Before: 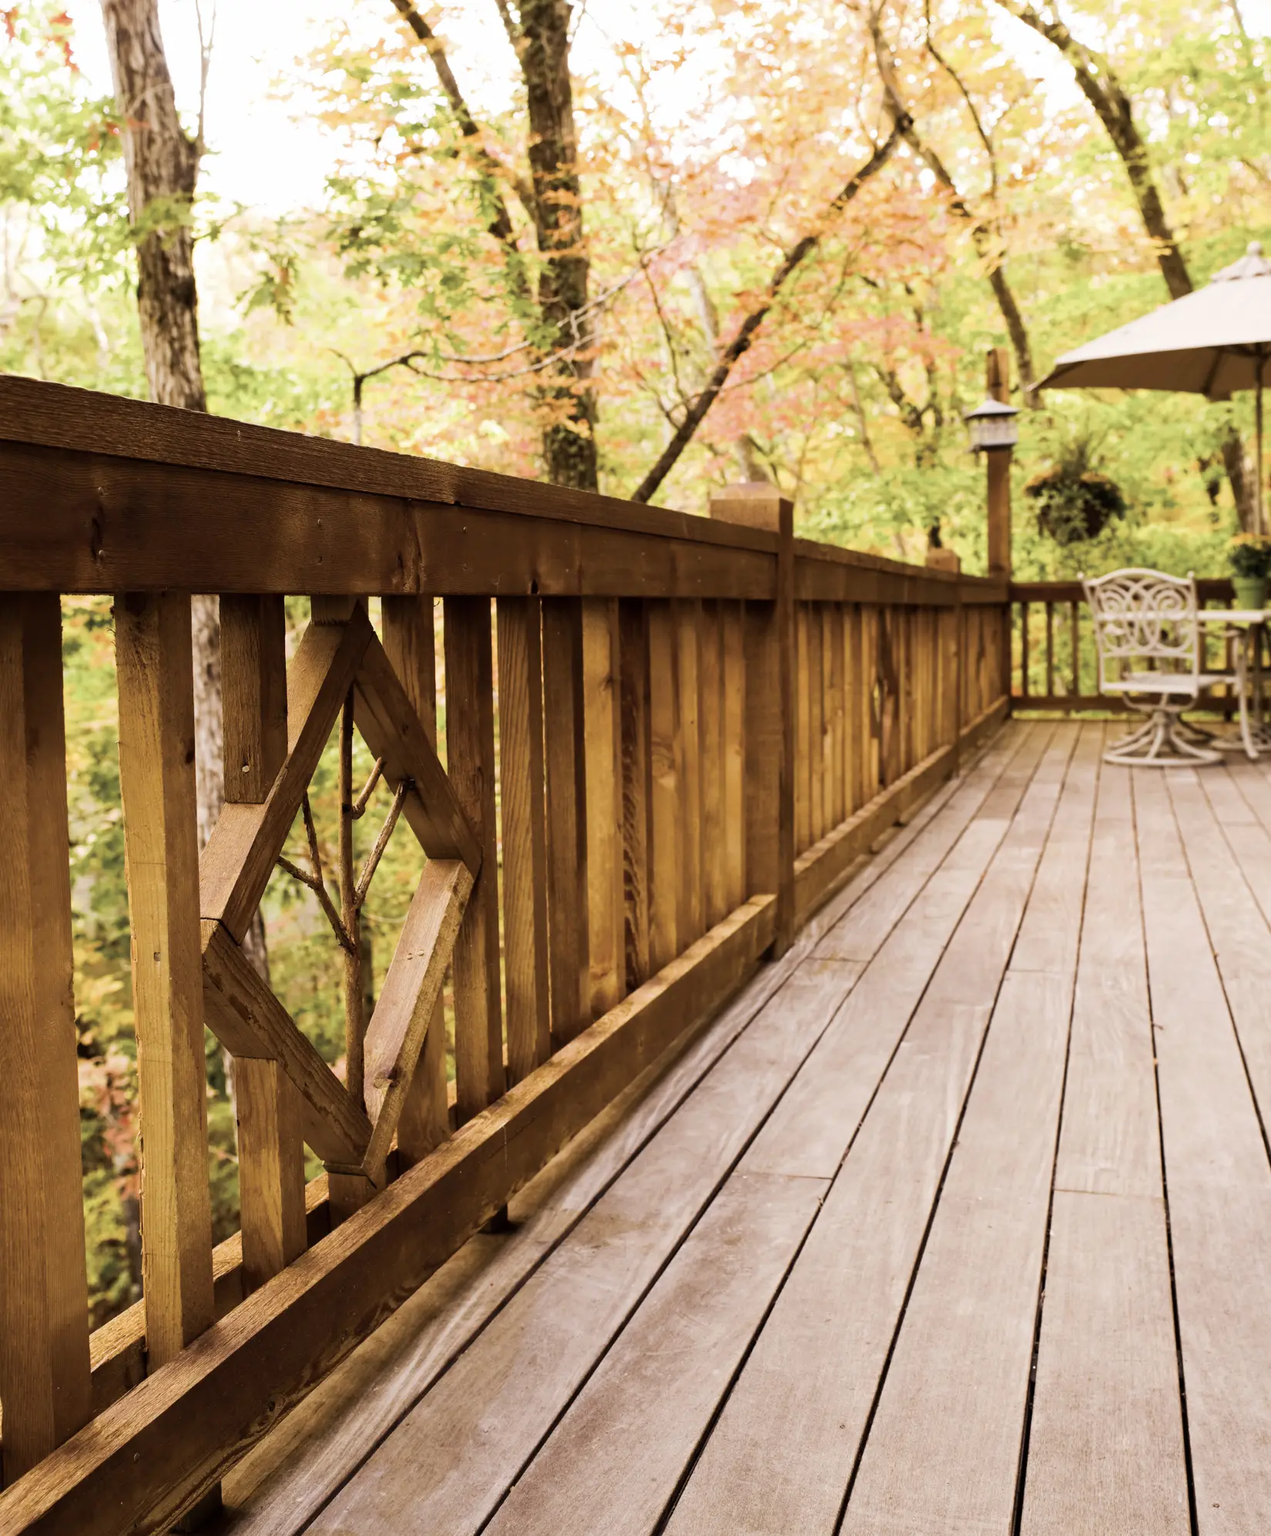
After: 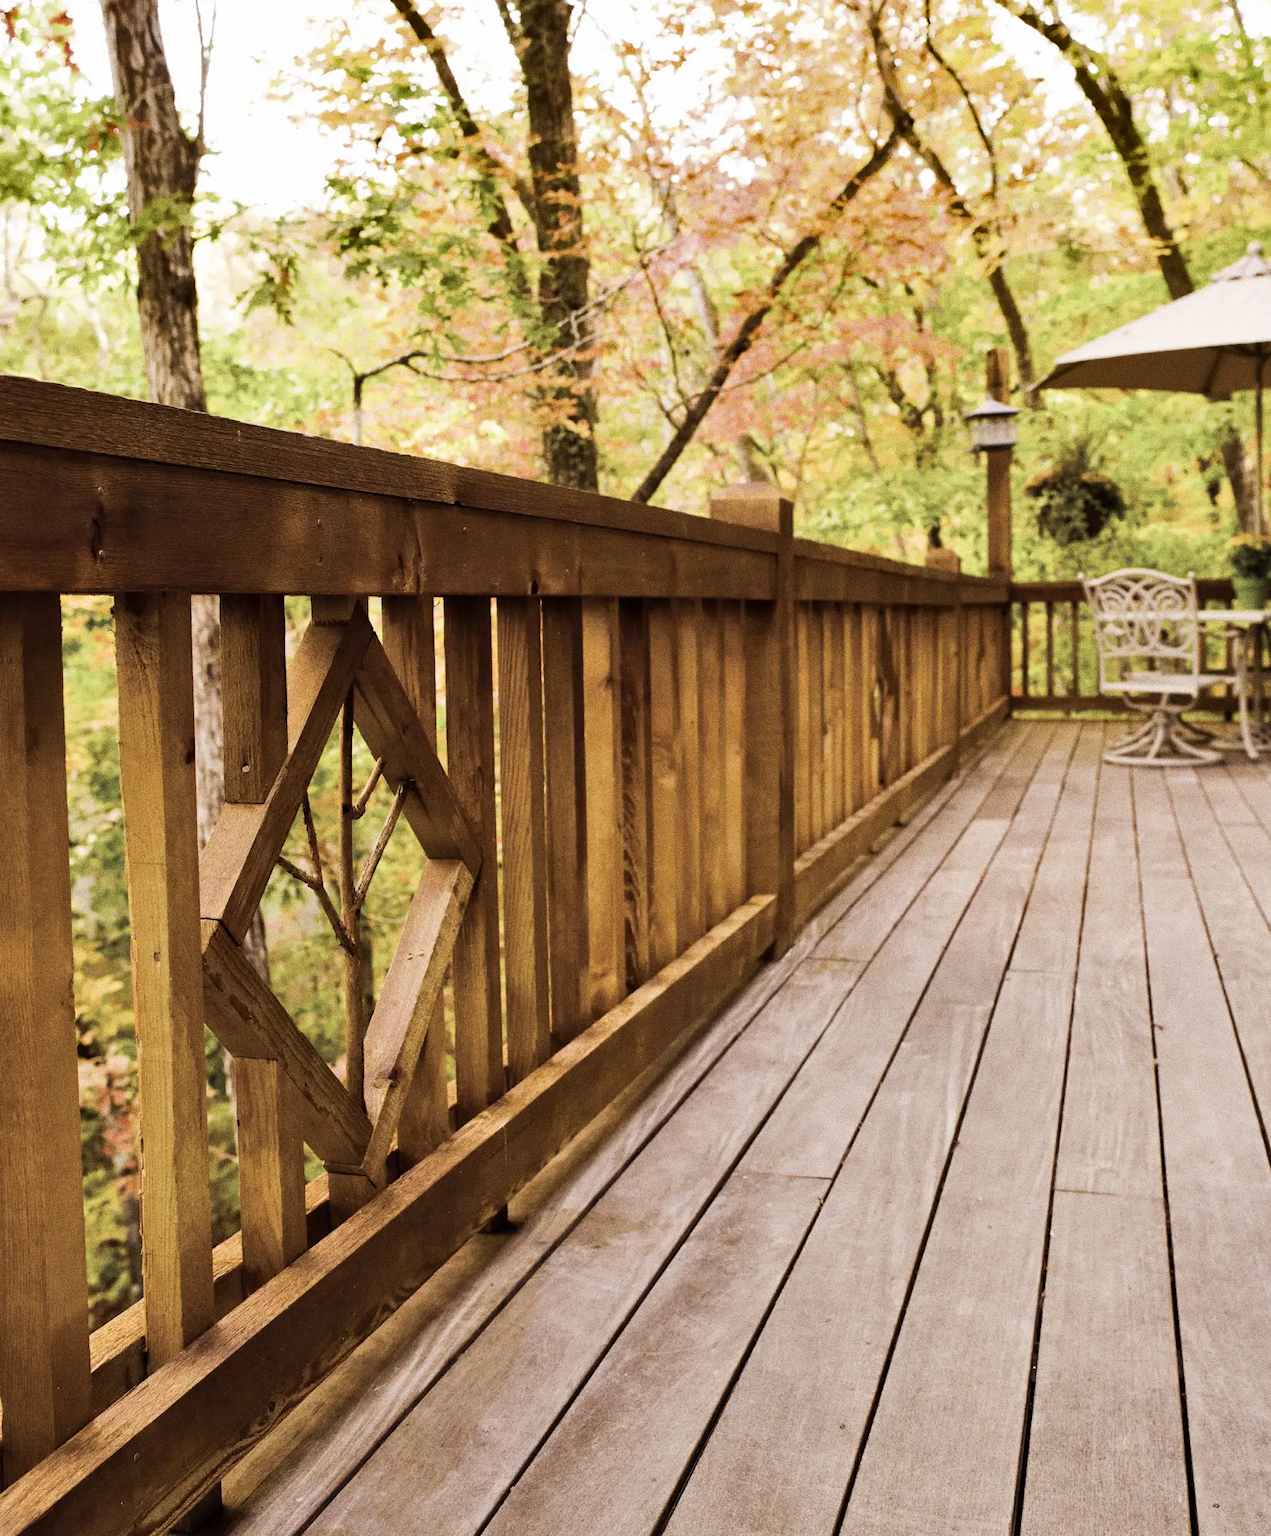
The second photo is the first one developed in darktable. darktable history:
grain: coarseness 0.09 ISO, strength 40%
shadows and highlights: low approximation 0.01, soften with gaussian
